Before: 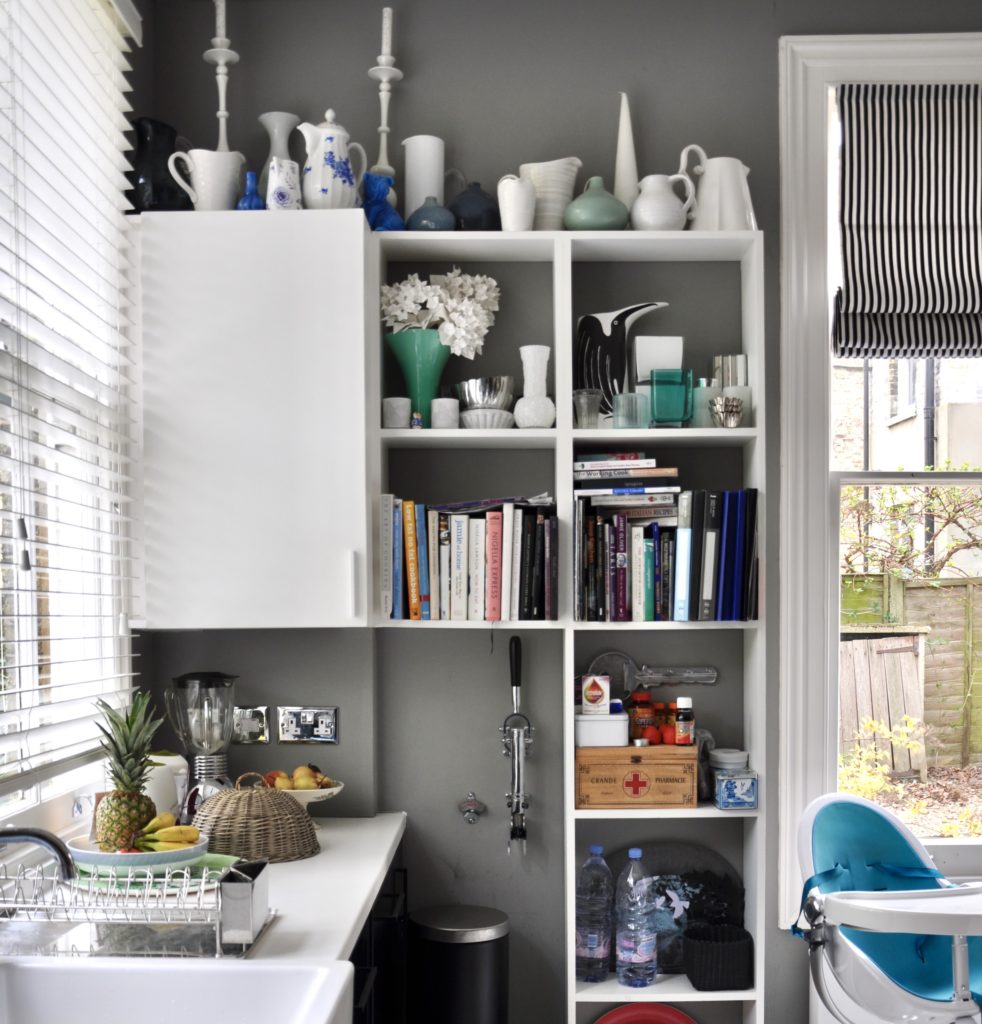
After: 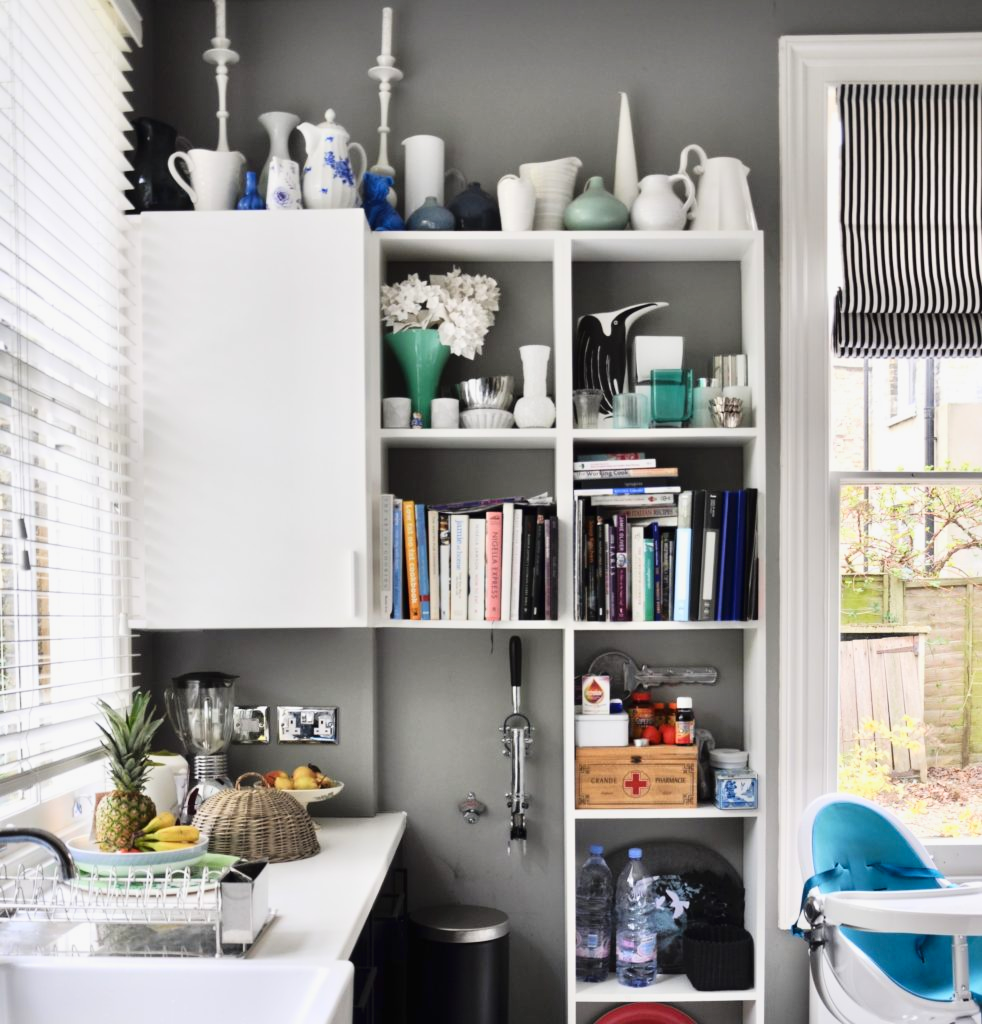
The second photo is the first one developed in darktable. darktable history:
tone curve: curves: ch0 [(0, 0.012) (0.144, 0.137) (0.326, 0.386) (0.489, 0.573) (0.656, 0.763) (0.849, 0.902) (1, 0.974)]; ch1 [(0, 0) (0.366, 0.367) (0.475, 0.453) (0.487, 0.501) (0.519, 0.527) (0.544, 0.579) (0.562, 0.619) (0.622, 0.694) (1, 1)]; ch2 [(0, 0) (0.333, 0.346) (0.375, 0.375) (0.424, 0.43) (0.476, 0.492) (0.502, 0.503) (0.533, 0.541) (0.572, 0.615) (0.605, 0.656) (0.641, 0.709) (1, 1)], color space Lab, linked channels, preserve colors none
